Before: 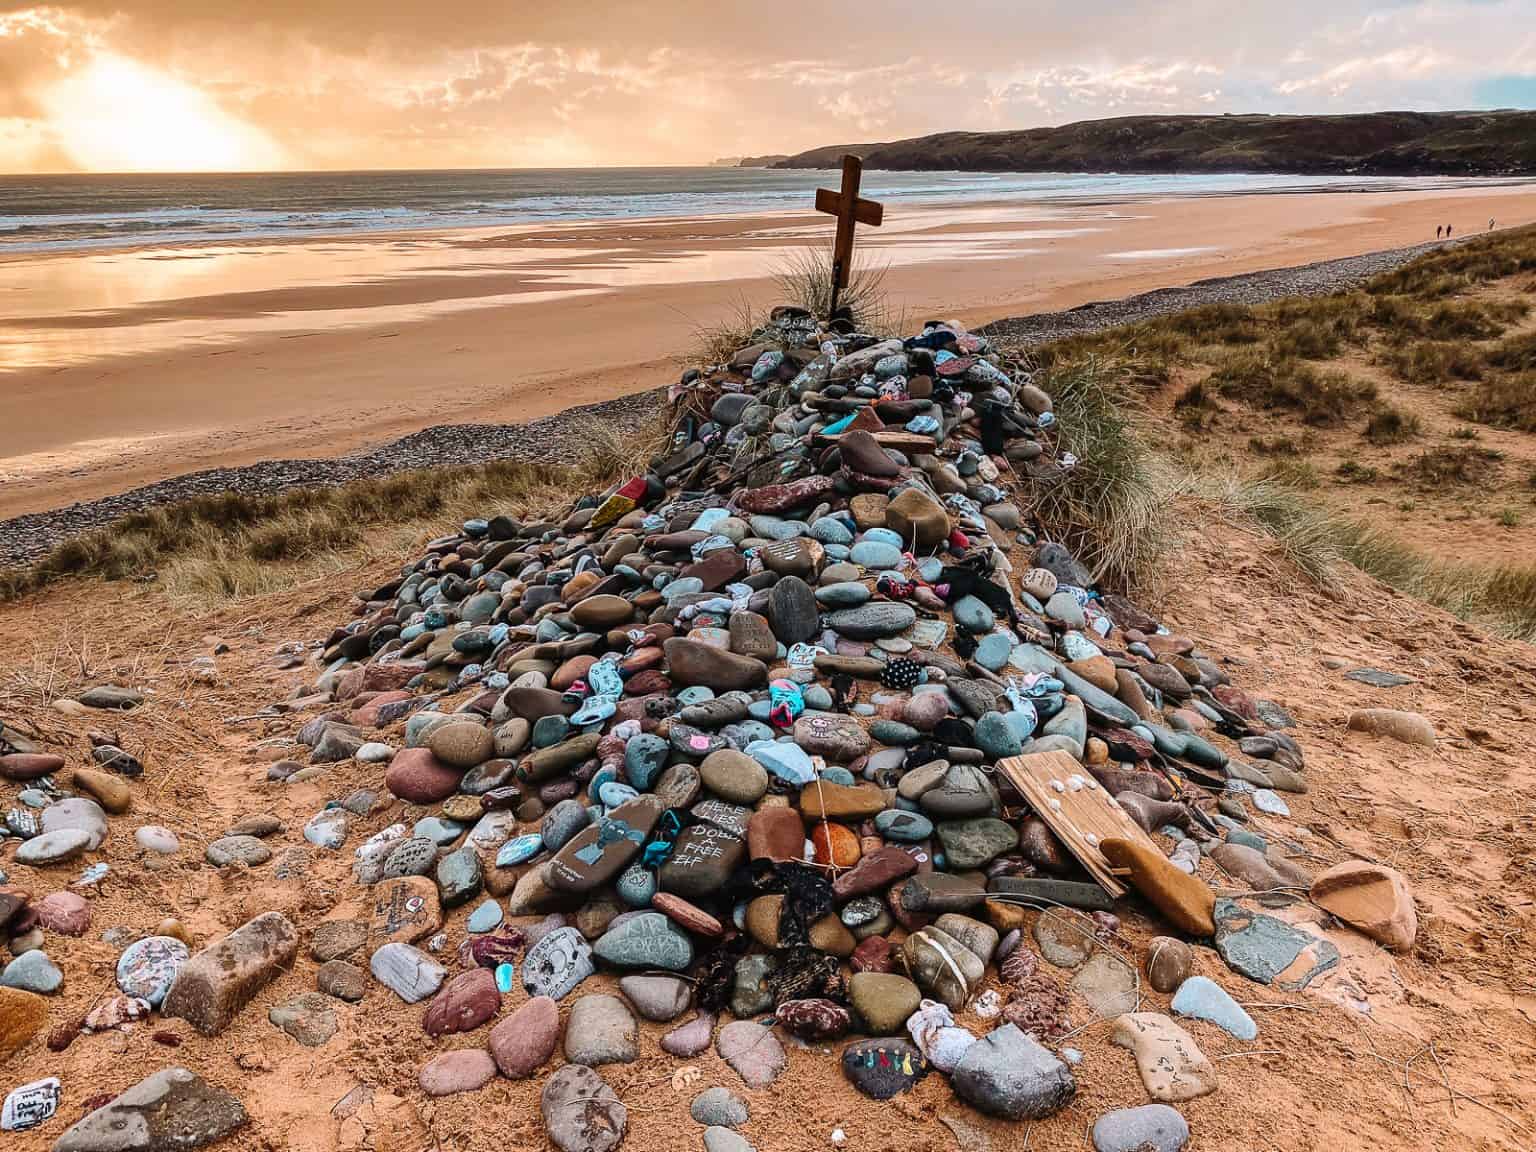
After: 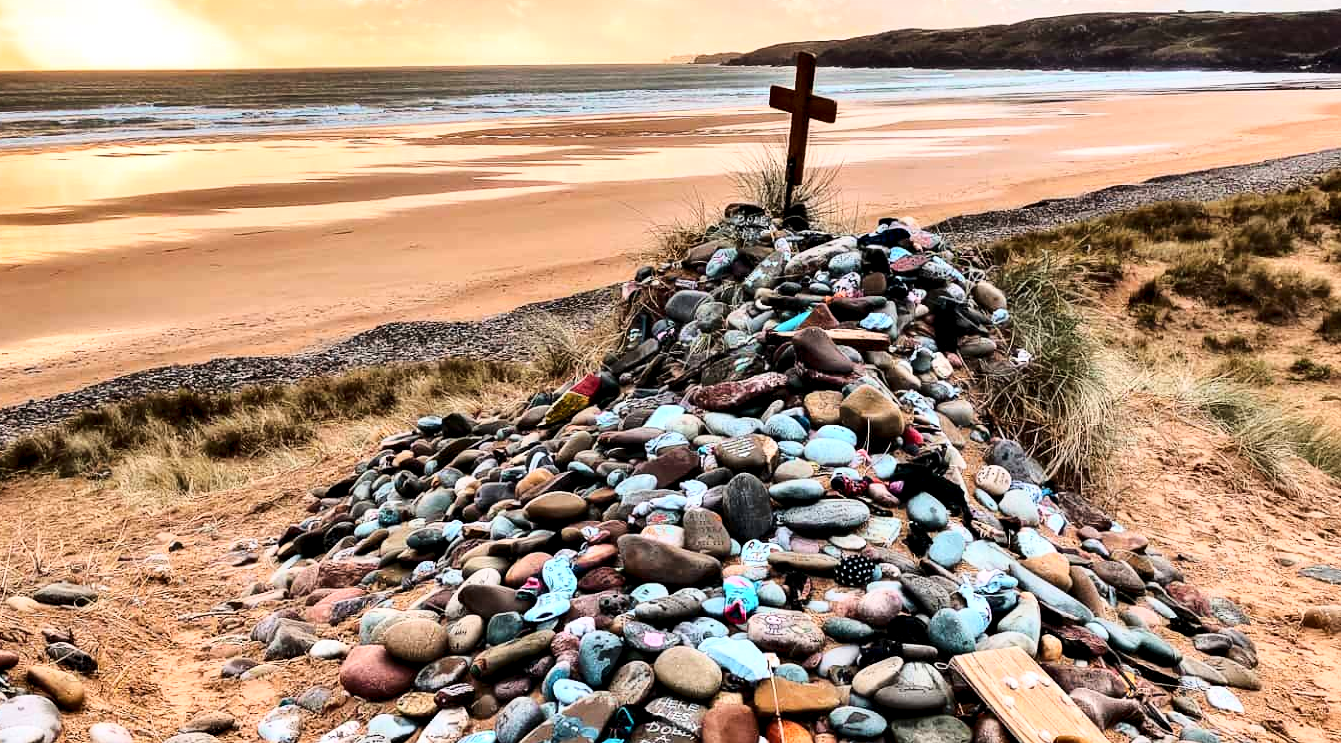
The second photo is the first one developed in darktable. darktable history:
shadows and highlights: shadows 49, highlights -41, soften with gaussian
base curve: curves: ch0 [(0, 0) (0.028, 0.03) (0.121, 0.232) (0.46, 0.748) (0.859, 0.968) (1, 1)]
crop: left 3.015%, top 8.969%, right 9.647%, bottom 26.457%
contrast equalizer: y [[0.514, 0.573, 0.581, 0.508, 0.5, 0.5], [0.5 ×6], [0.5 ×6], [0 ×6], [0 ×6]]
